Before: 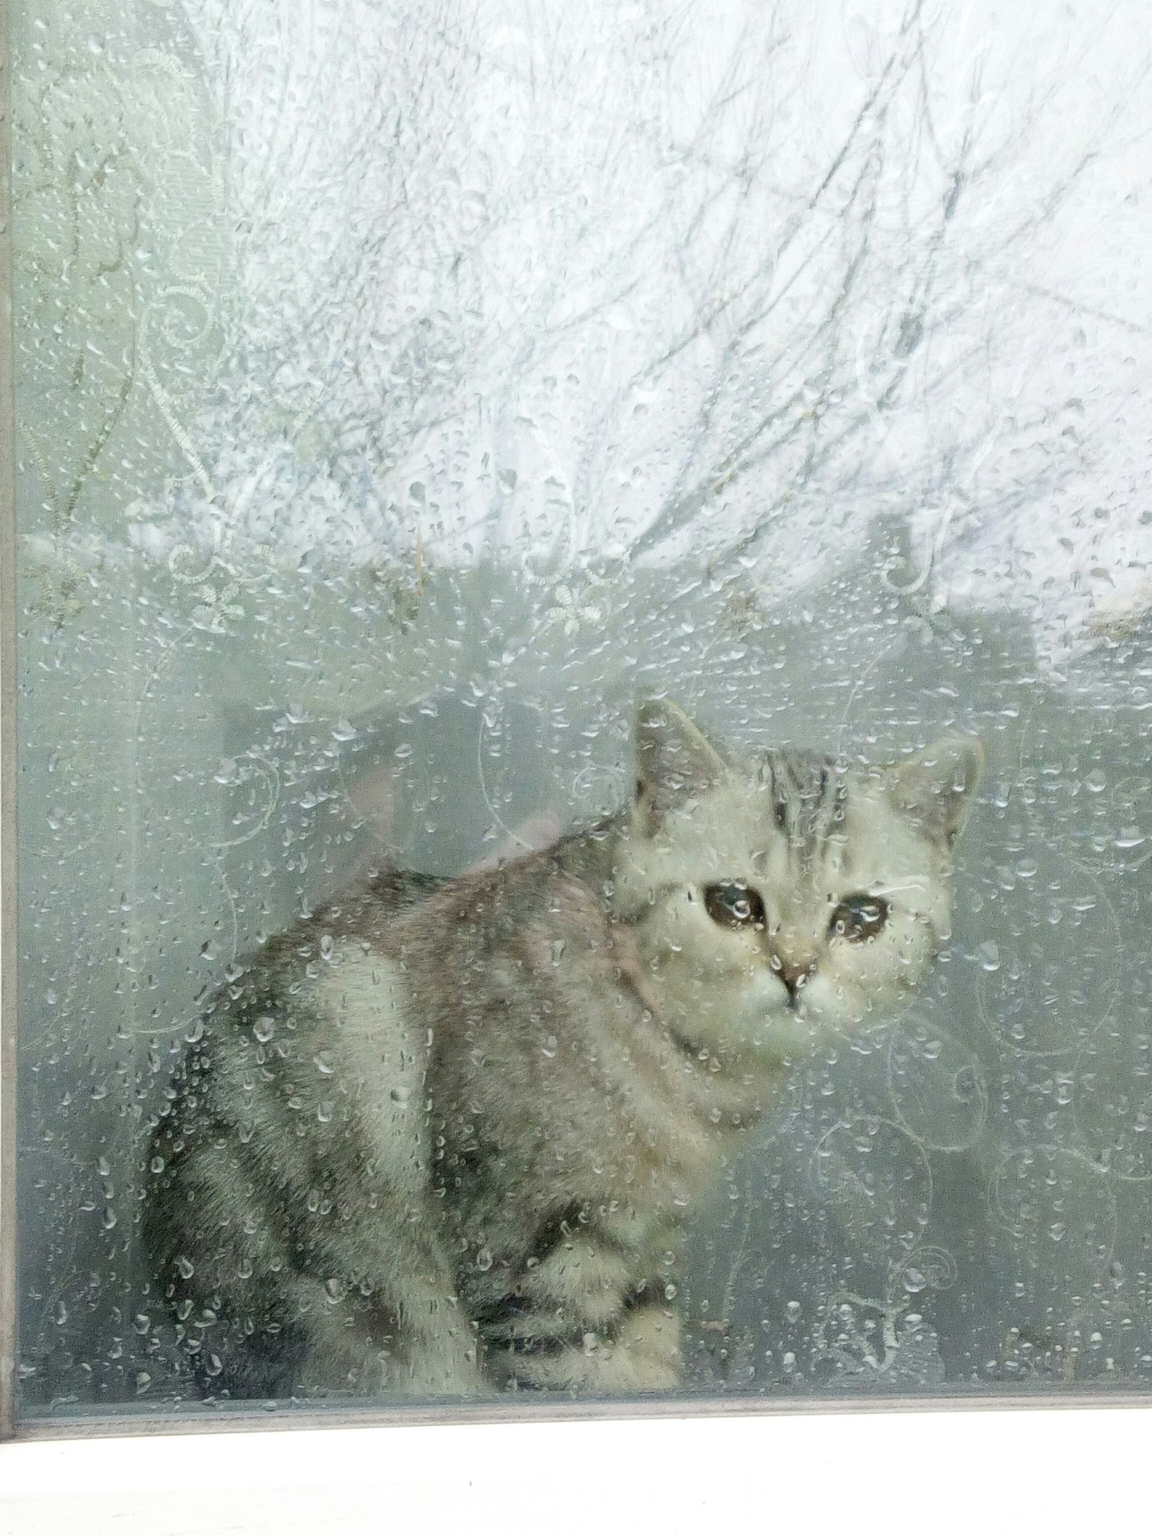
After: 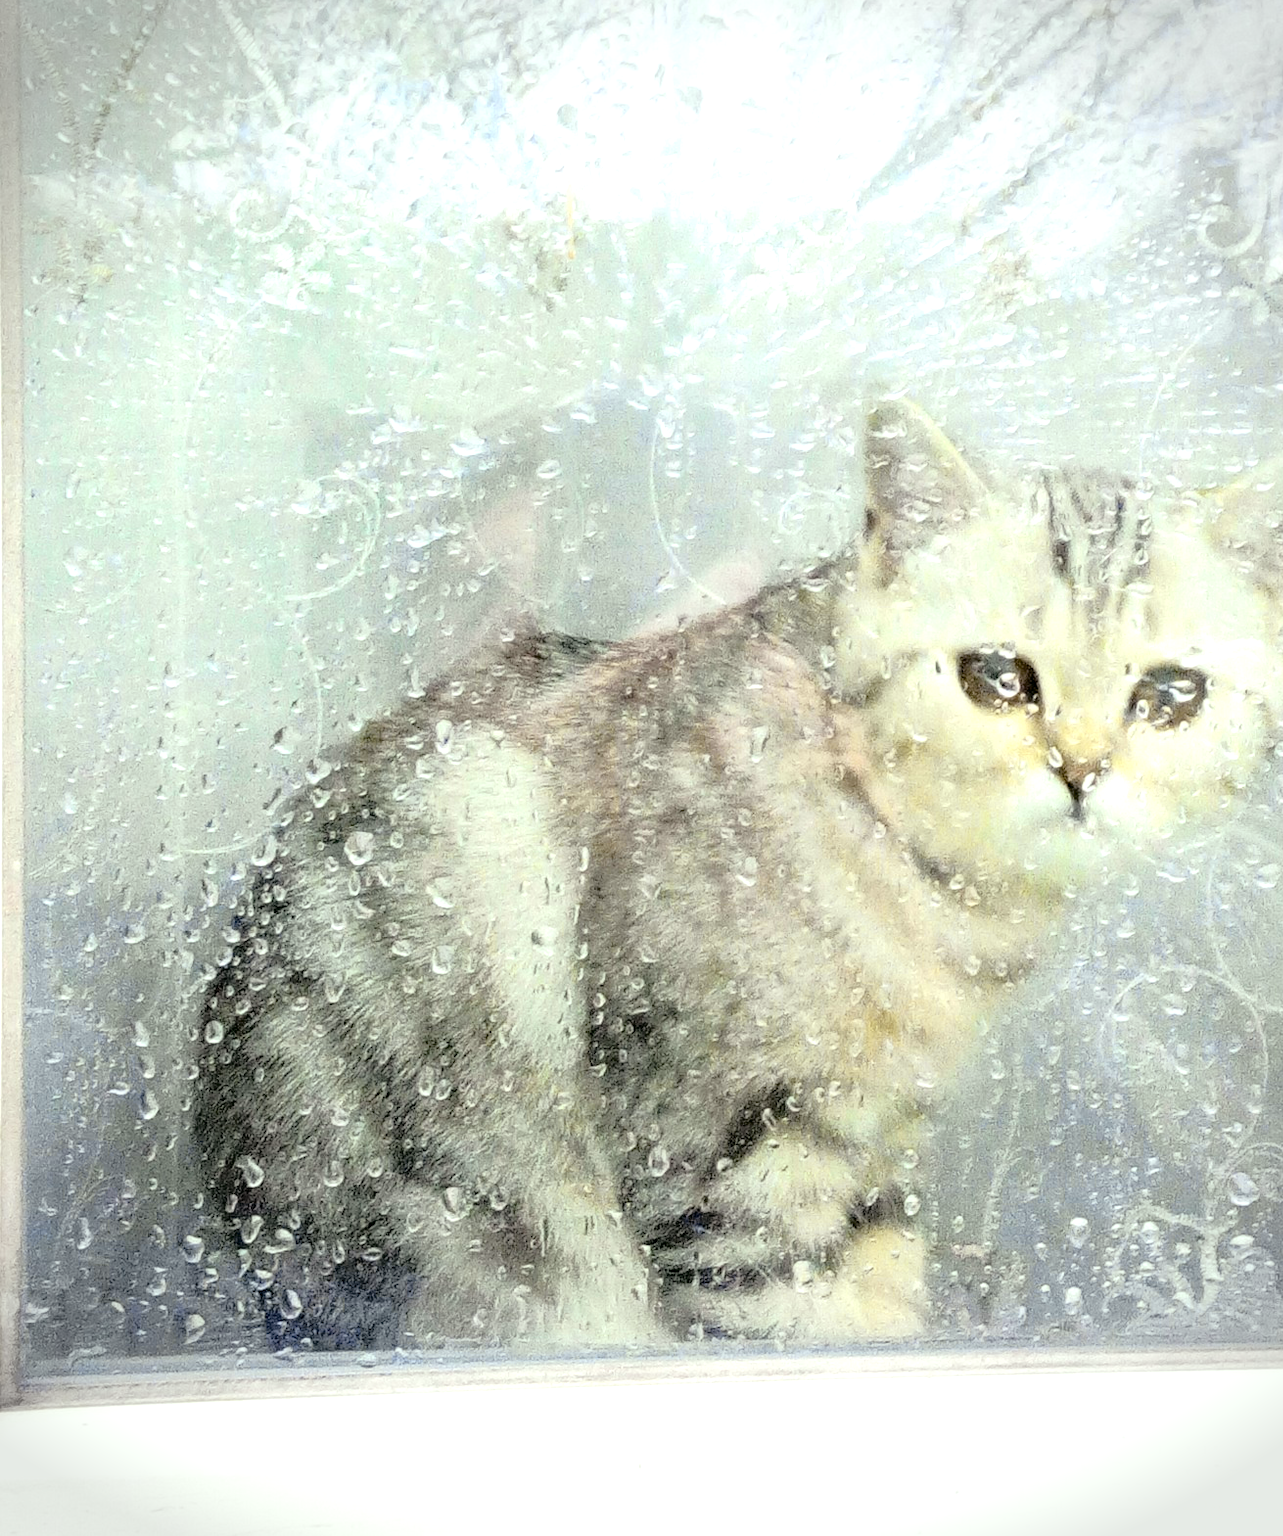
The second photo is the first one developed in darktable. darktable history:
color balance rgb: power › luminance -7.701%, power › chroma 1.314%, power › hue 330.34°, perceptual saturation grading › global saturation 25.243%, global vibrance 20%
vignetting: fall-off start 89.41%, fall-off radius 43.96%, width/height ratio 1.155
exposure: black level correction 0, exposure 1.2 EV, compensate exposure bias true, compensate highlight preservation false
color correction: highlights b* 2.99
tone curve: curves: ch0 [(0, 0) (0.088, 0.042) (0.208, 0.176) (0.257, 0.267) (0.406, 0.483) (0.489, 0.556) (0.667, 0.73) (0.793, 0.851) (0.994, 0.974)]; ch1 [(0, 0) (0.161, 0.092) (0.35, 0.33) (0.392, 0.392) (0.457, 0.467) (0.505, 0.497) (0.537, 0.518) (0.553, 0.53) (0.58, 0.567) (0.739, 0.697) (1, 1)]; ch2 [(0, 0) (0.346, 0.362) (0.448, 0.419) (0.502, 0.499) (0.533, 0.517) (0.556, 0.533) (0.629, 0.619) (0.717, 0.678) (1, 1)], color space Lab, independent channels, preserve colors none
crop: top 26.406%, right 18.055%
haze removal: compatibility mode true, adaptive false
